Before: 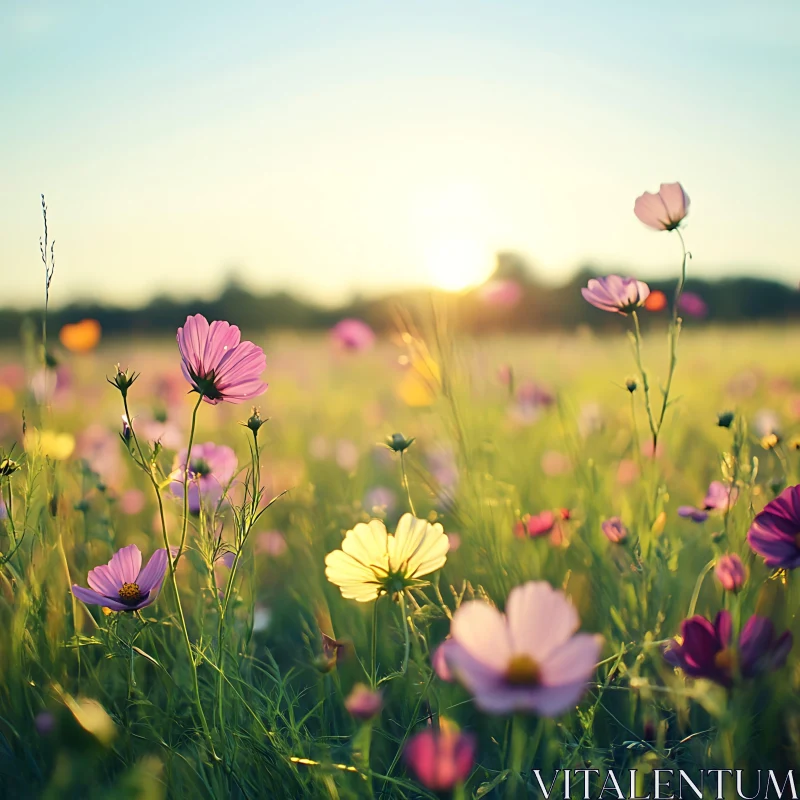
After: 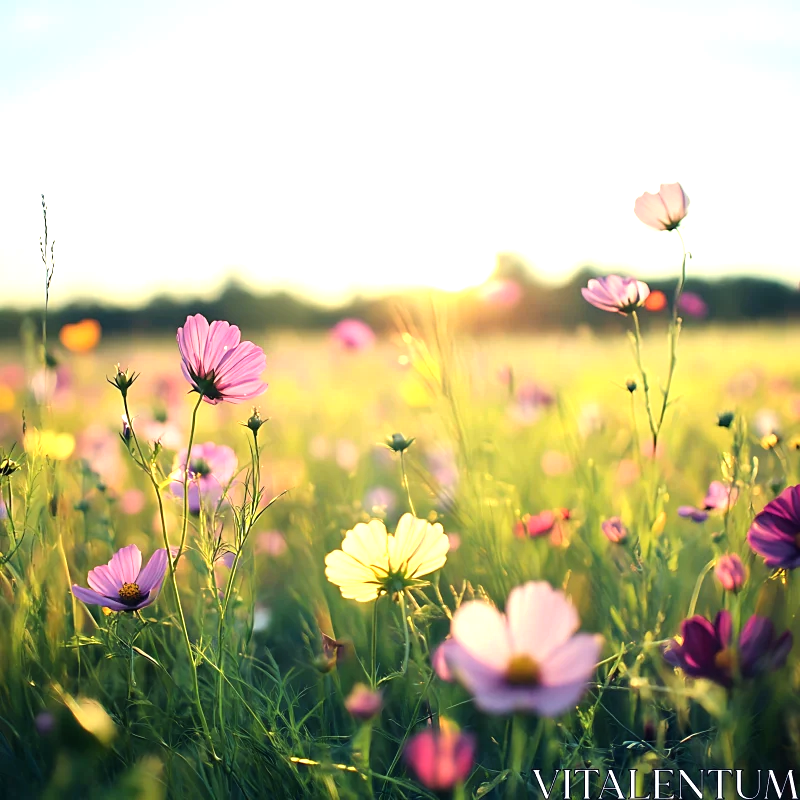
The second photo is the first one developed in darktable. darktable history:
tone equalizer: -8 EV -0.743 EV, -7 EV -0.674 EV, -6 EV -0.602 EV, -5 EV -0.371 EV, -3 EV 0.369 EV, -2 EV 0.6 EV, -1 EV 0.674 EV, +0 EV 0.76 EV
